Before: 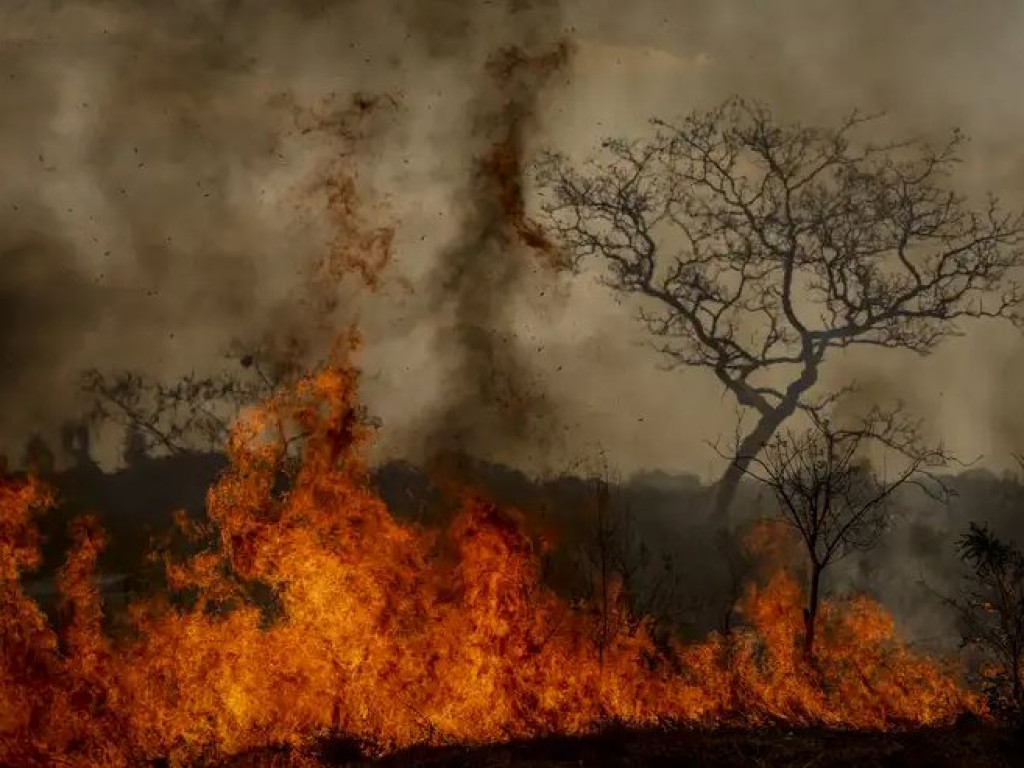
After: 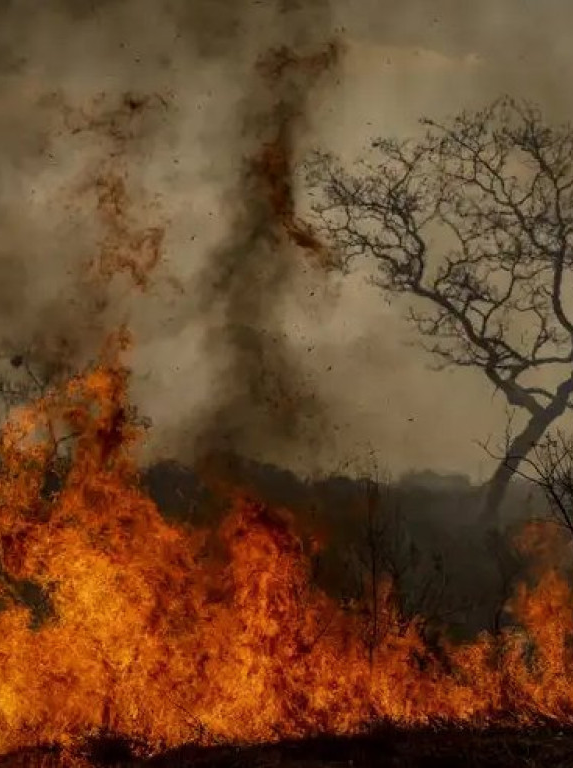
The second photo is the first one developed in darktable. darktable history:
shadows and highlights: shadows 20.88, highlights -81.36, soften with gaussian
crop and rotate: left 22.555%, right 21.452%
